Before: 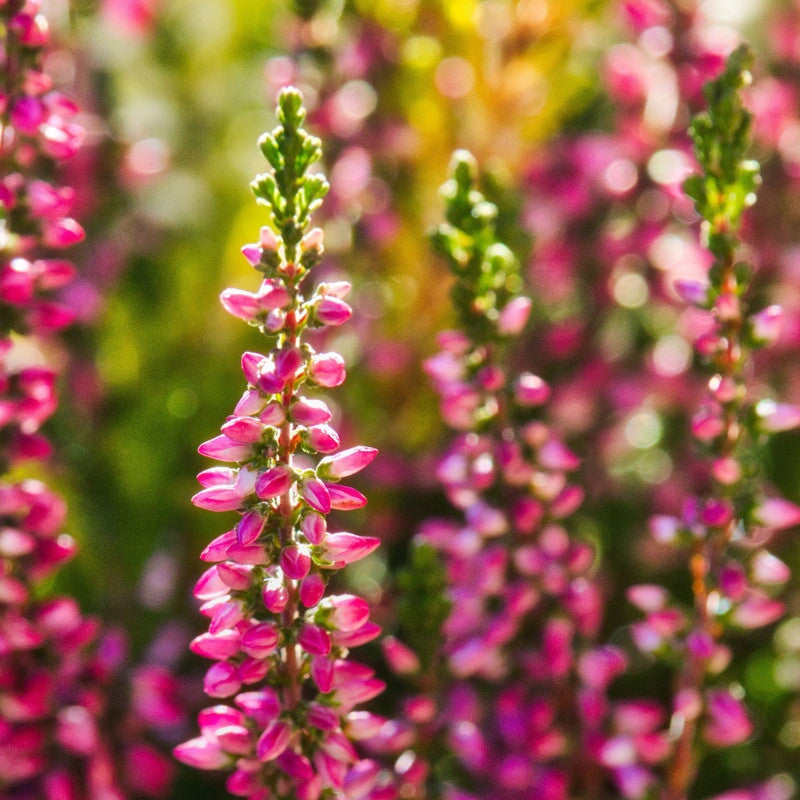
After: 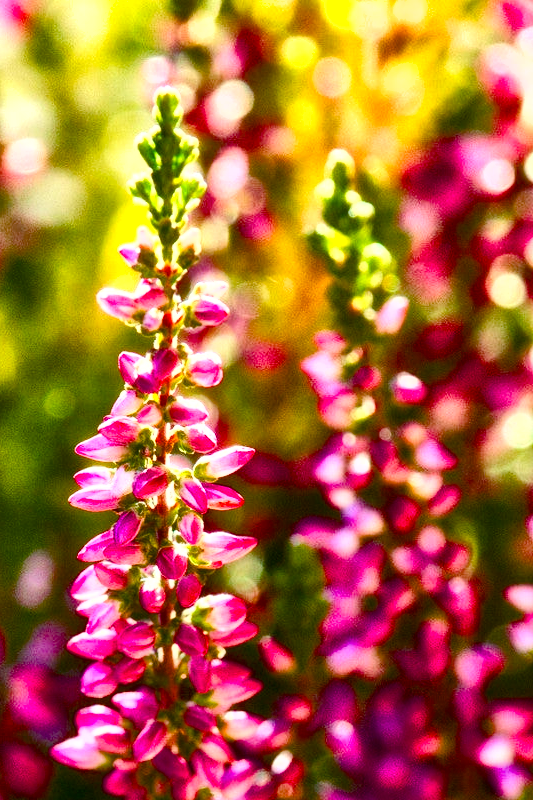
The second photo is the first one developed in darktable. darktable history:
contrast brightness saturation: contrast 0.097, brightness 0.012, saturation 0.022
shadows and highlights: shadows 29.75, highlights -30.4, low approximation 0.01, soften with gaussian
exposure: exposure 0.728 EV, compensate highlight preservation false
color balance rgb: power › chroma 0.304%, power › hue 24.64°, highlights gain › luminance 6.207%, highlights gain › chroma 1.335%, highlights gain › hue 88.99°, linear chroma grading › global chroma 8.843%, perceptual saturation grading › global saturation 20%, perceptual saturation grading › highlights -24.928%, perceptual saturation grading › shadows 50.153%, saturation formula JzAzBz (2021)
crop: left 15.4%, right 17.907%
local contrast: mode bilateral grid, contrast 20, coarseness 50, detail 119%, midtone range 0.2
